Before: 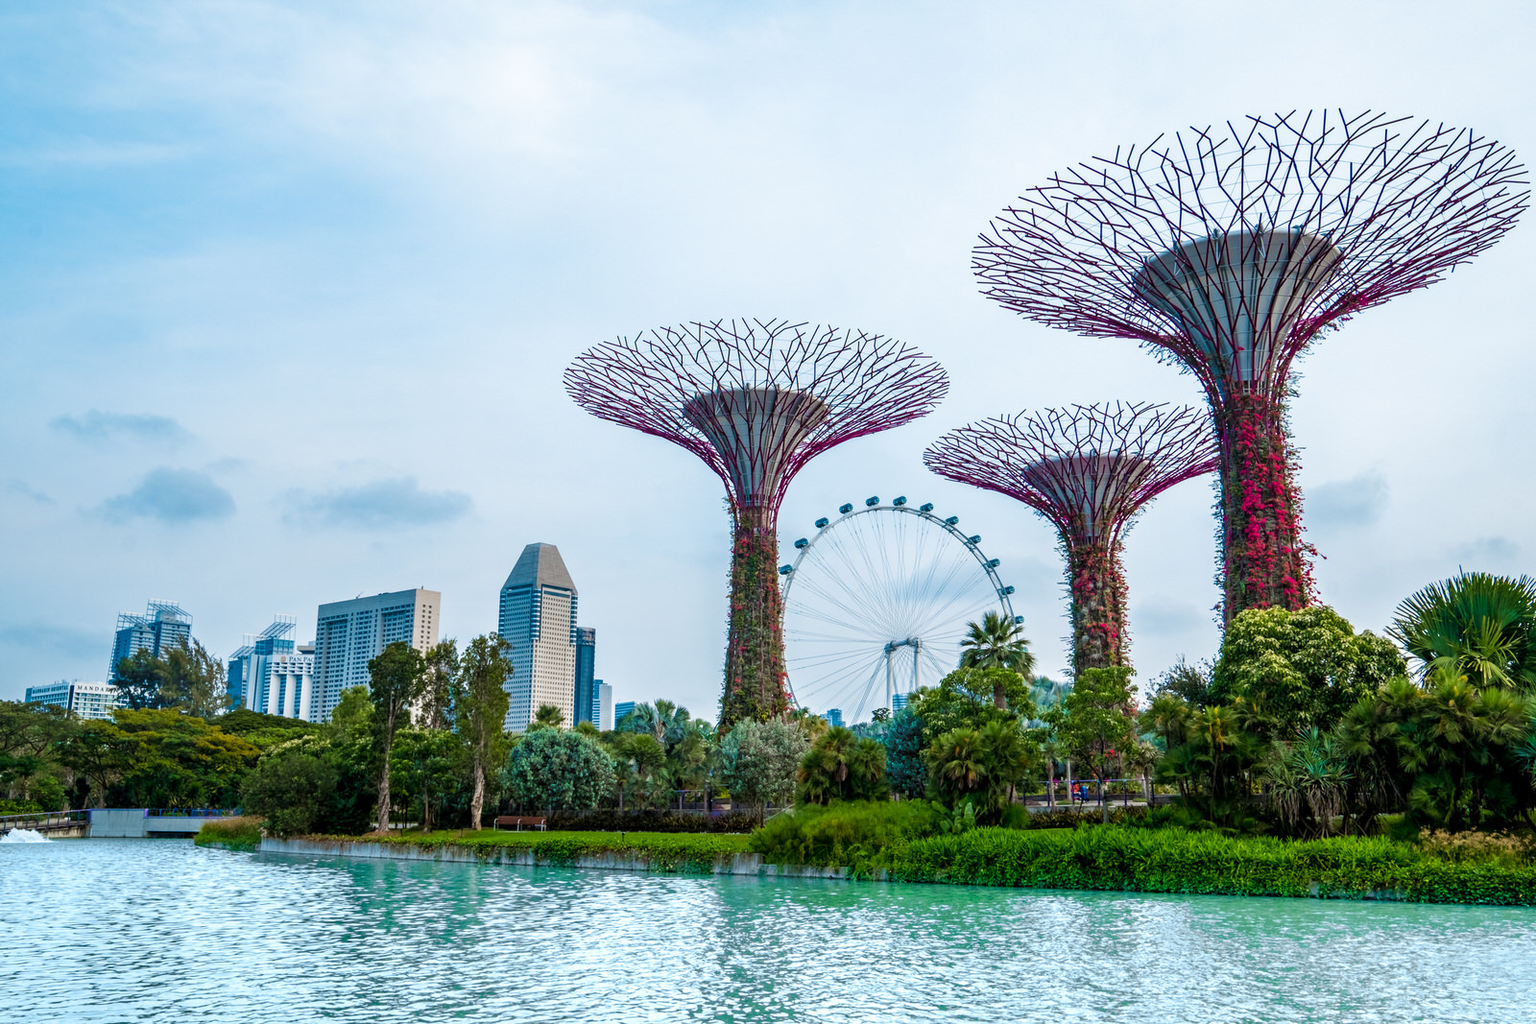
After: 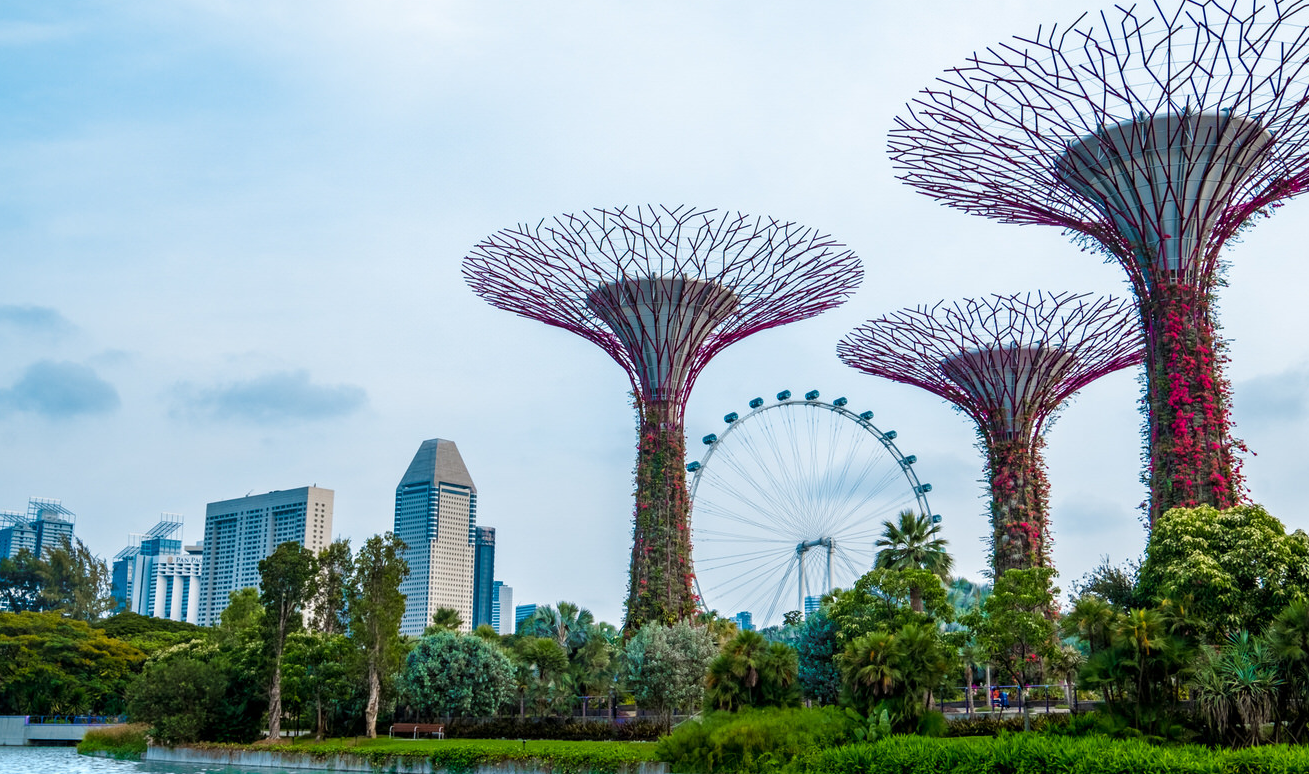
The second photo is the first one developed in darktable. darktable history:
crop: left 7.843%, top 11.969%, right 10.326%, bottom 15.442%
